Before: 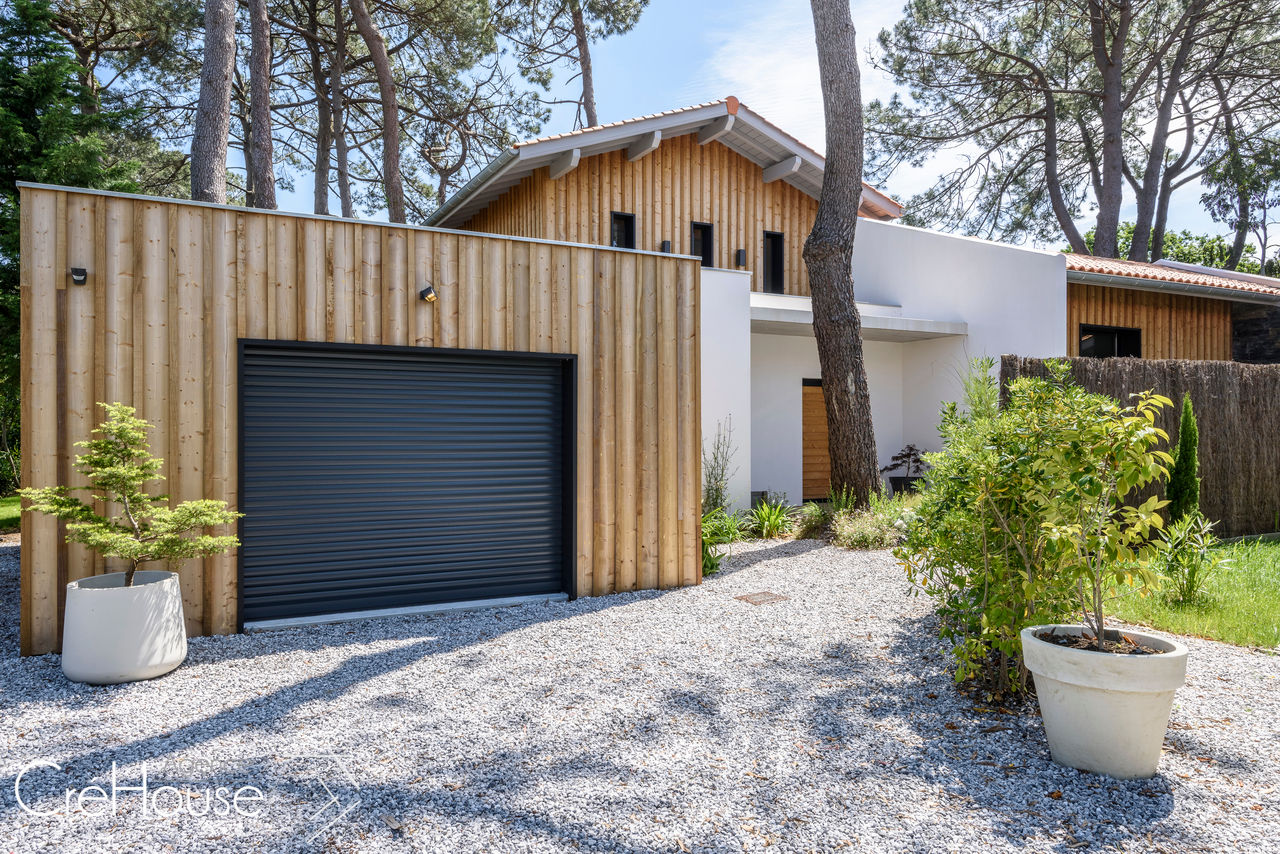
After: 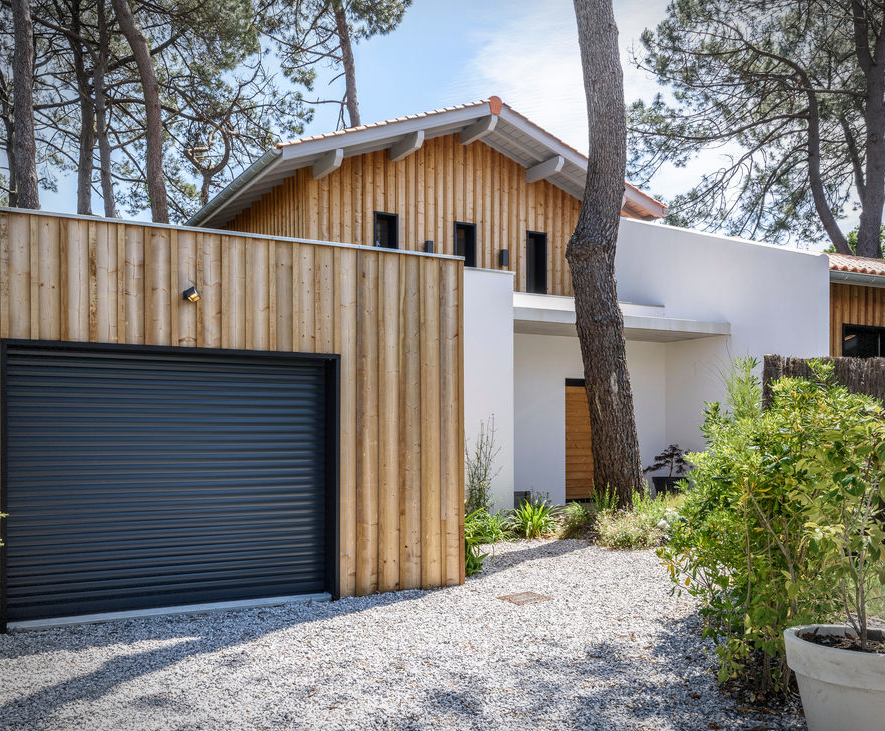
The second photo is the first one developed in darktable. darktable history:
crop: left 18.538%, right 12.317%, bottom 14.378%
vignetting: fall-off radius 59.72%, automatic ratio true, dithering 8-bit output
